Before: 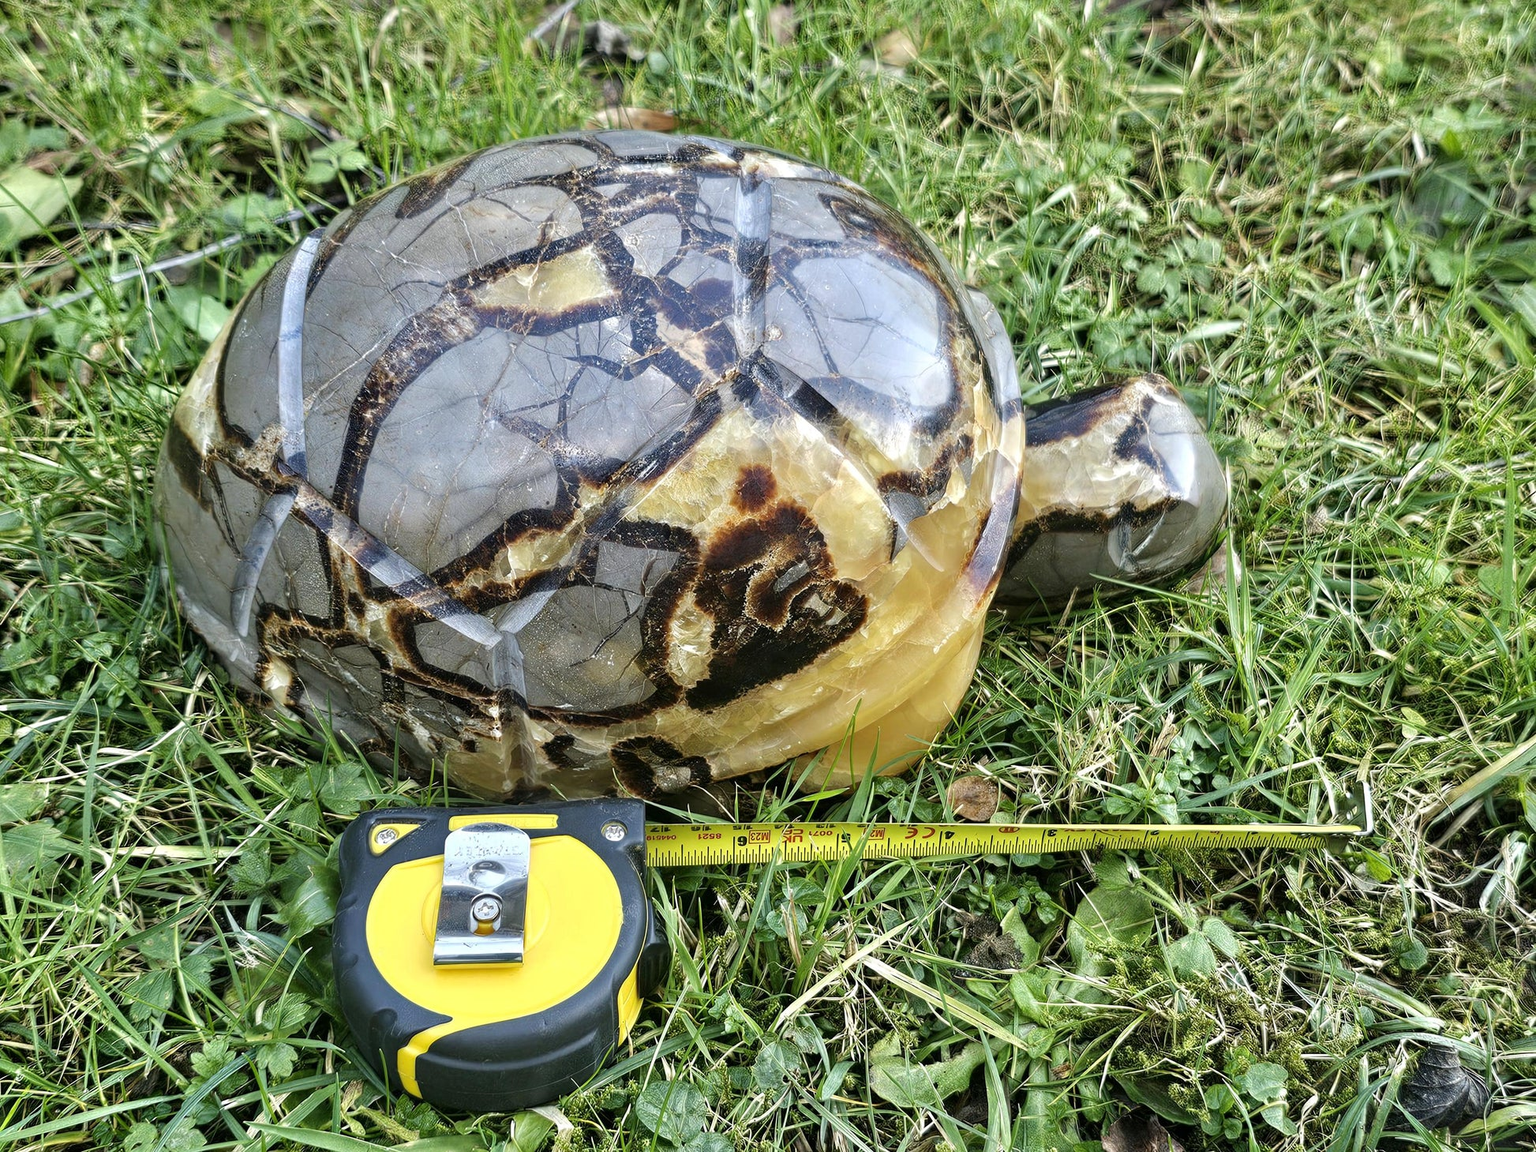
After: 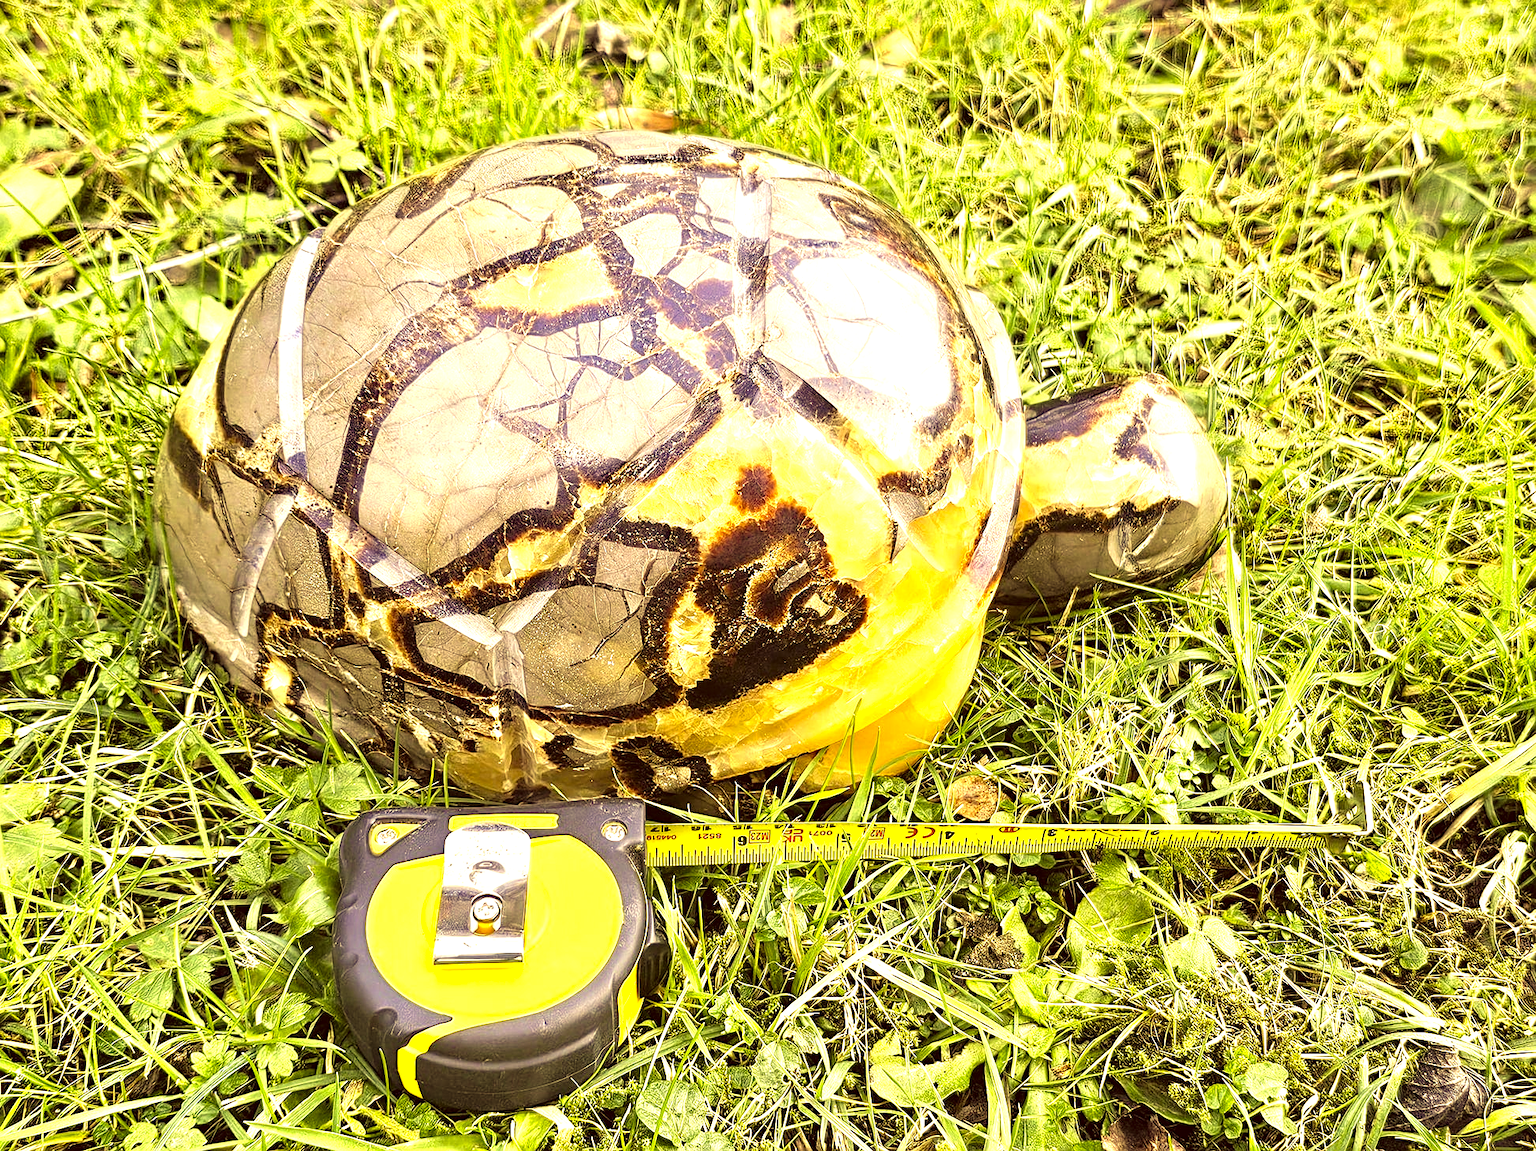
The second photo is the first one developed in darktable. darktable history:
tone equalizer: -8 EV -0.39 EV, -7 EV -0.386 EV, -6 EV -0.296 EV, -5 EV -0.221 EV, -3 EV 0.254 EV, -2 EV 0.355 EV, -1 EV 0.381 EV, +0 EV 0.44 EV
exposure: exposure 0.928 EV, compensate highlight preservation false
color correction: highlights a* 9.82, highlights b* 39.18, shadows a* 13.92, shadows b* 3.14
velvia: on, module defaults
sharpen: on, module defaults
